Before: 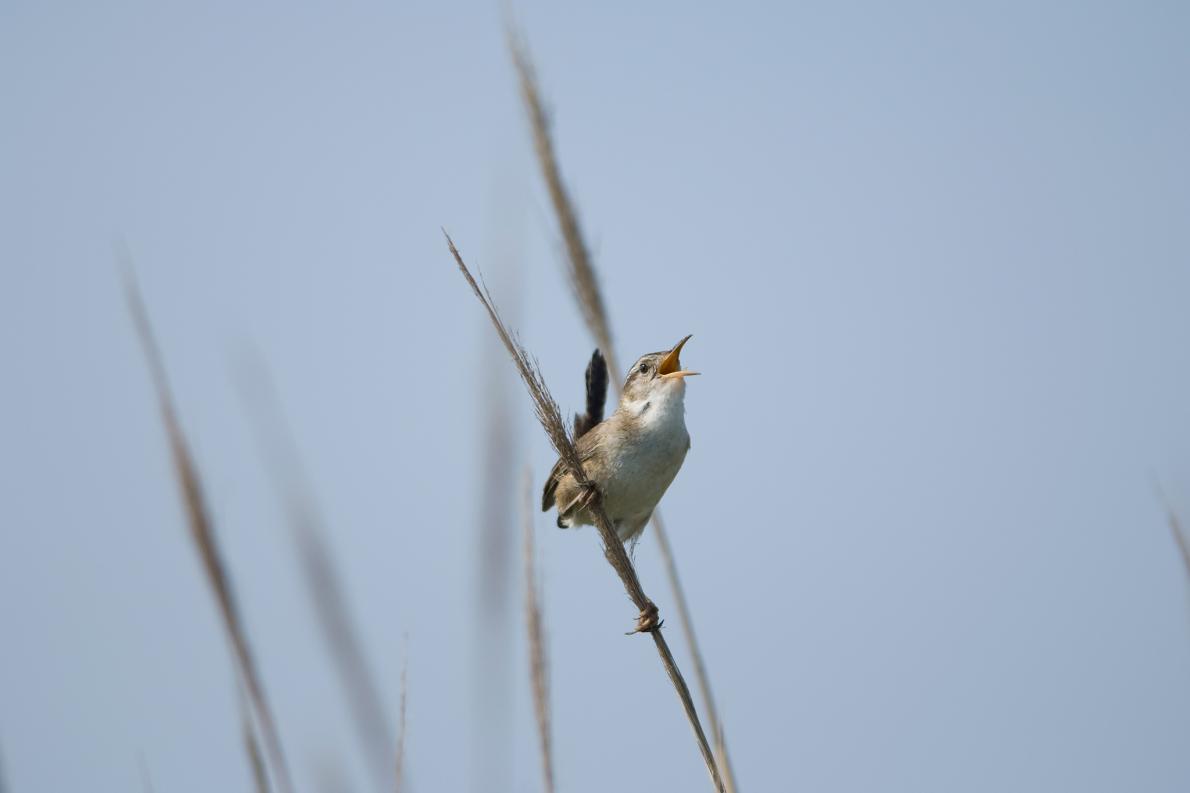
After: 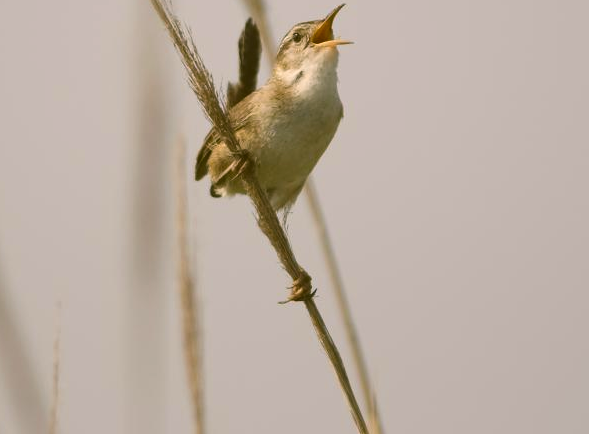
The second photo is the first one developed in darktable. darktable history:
crop: left 29.199%, top 41.791%, right 21.274%, bottom 3.474%
color correction: highlights a* 8.56, highlights b* 15.4, shadows a* -0.493, shadows b* 25.99
exposure: black level correction -0.015, compensate highlight preservation false
